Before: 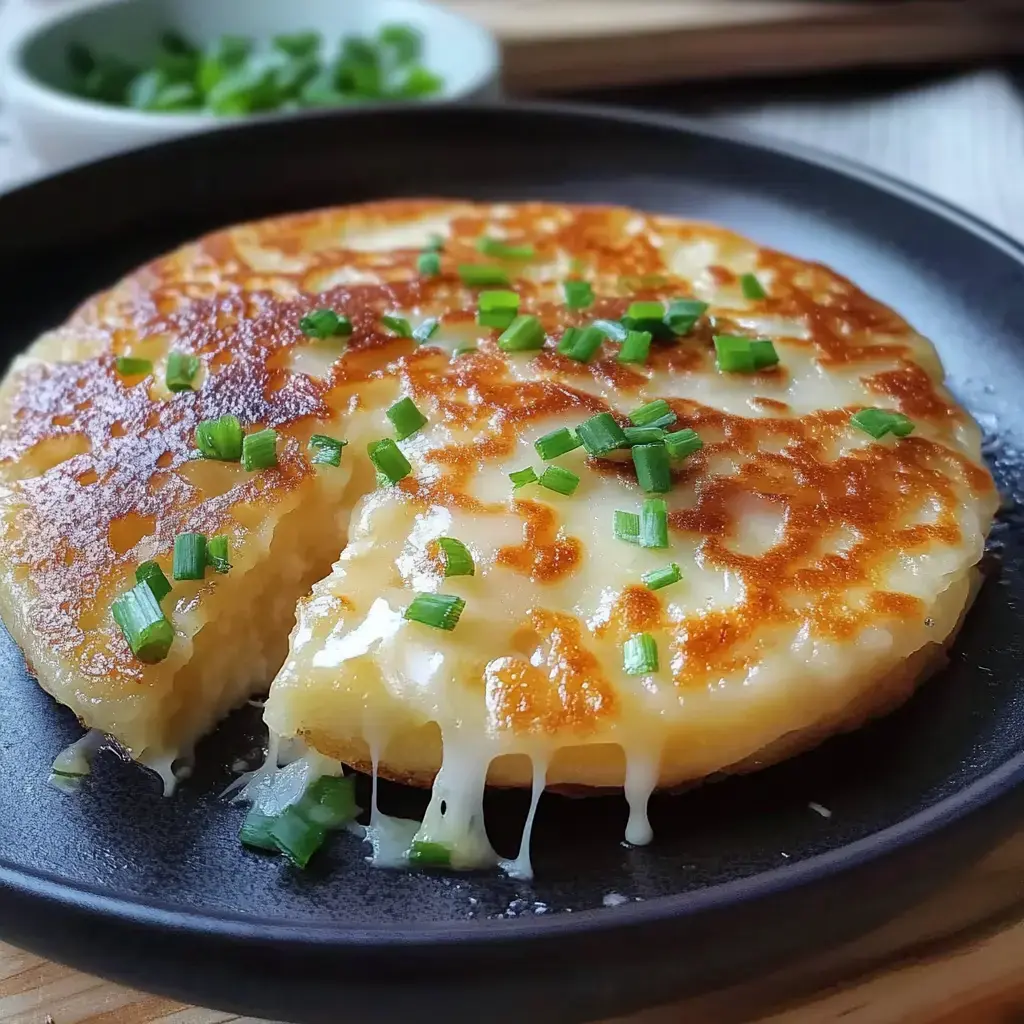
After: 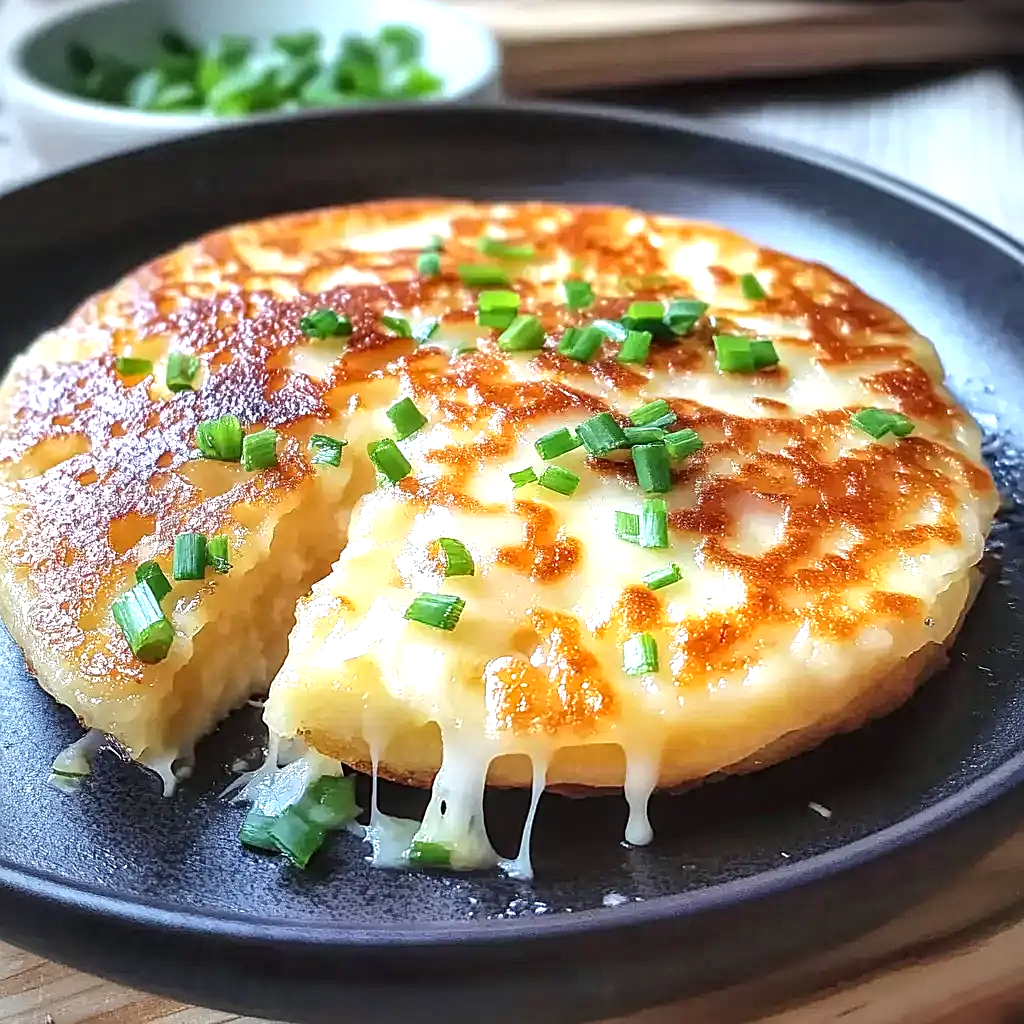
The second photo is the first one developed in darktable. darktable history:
sharpen: on, module defaults
vignetting: fall-off start 91.82%, brightness -0.414, saturation -0.301
exposure: exposure 0.941 EV, compensate exposure bias true, compensate highlight preservation false
local contrast: on, module defaults
